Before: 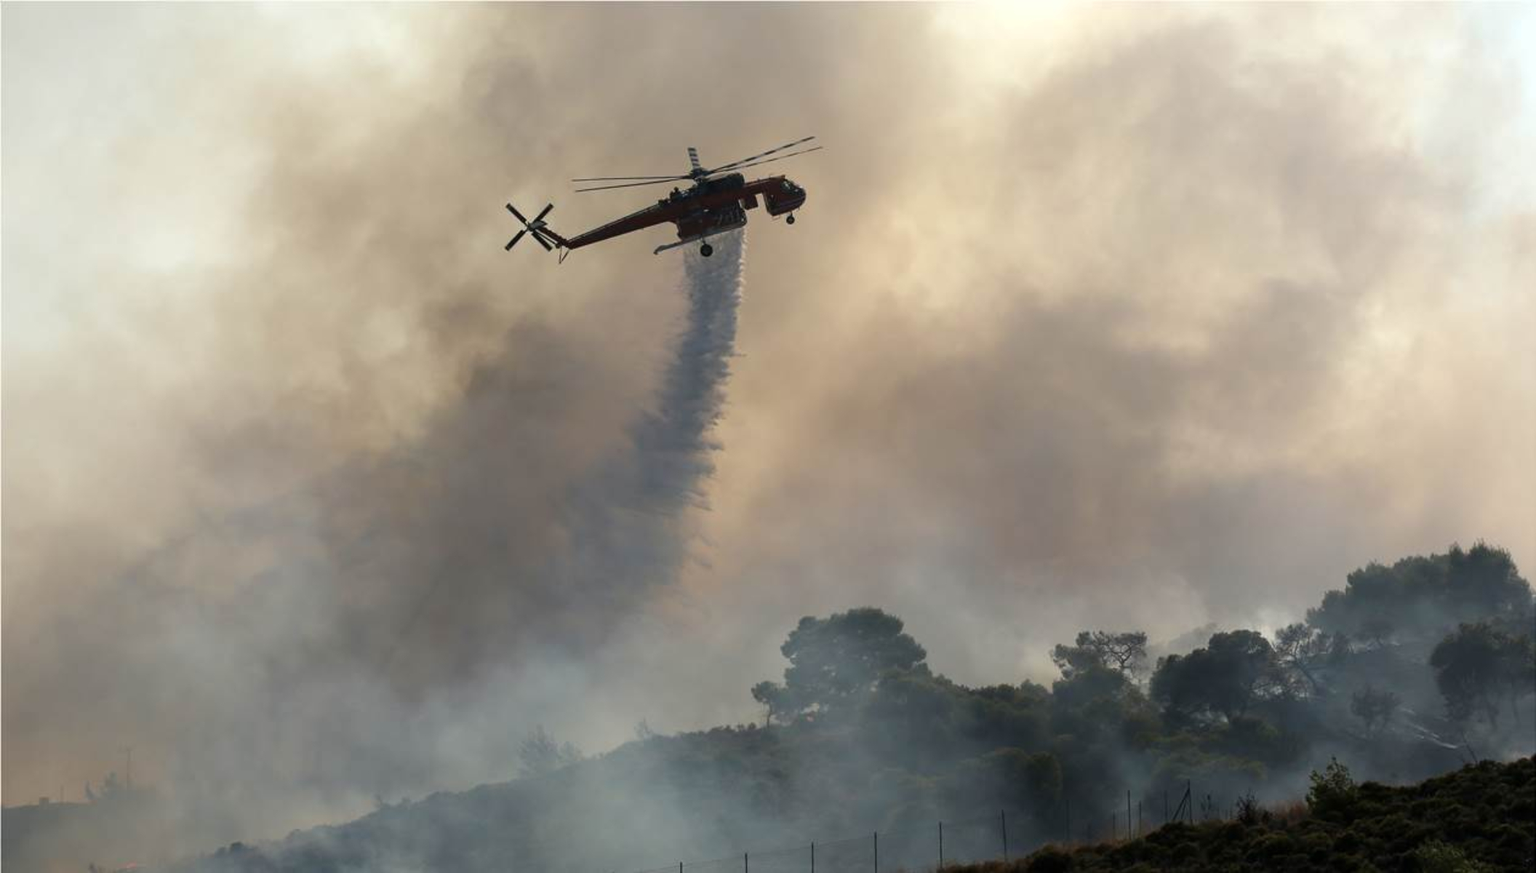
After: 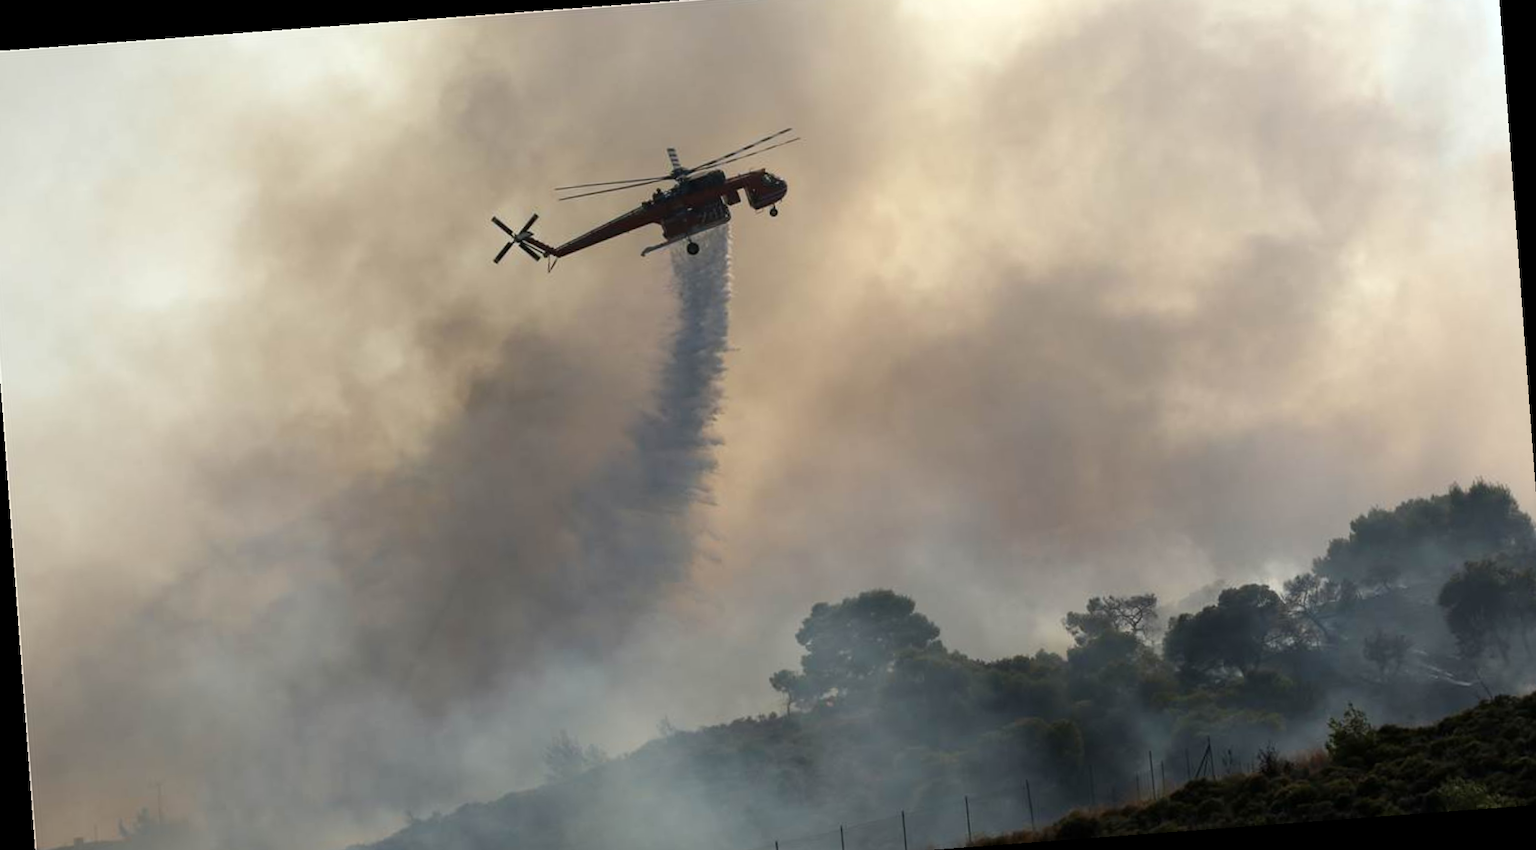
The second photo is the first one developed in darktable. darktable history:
rotate and perspective: rotation -4.25°, automatic cropping off
crop: left 1.507%, top 6.147%, right 1.379%, bottom 6.637%
